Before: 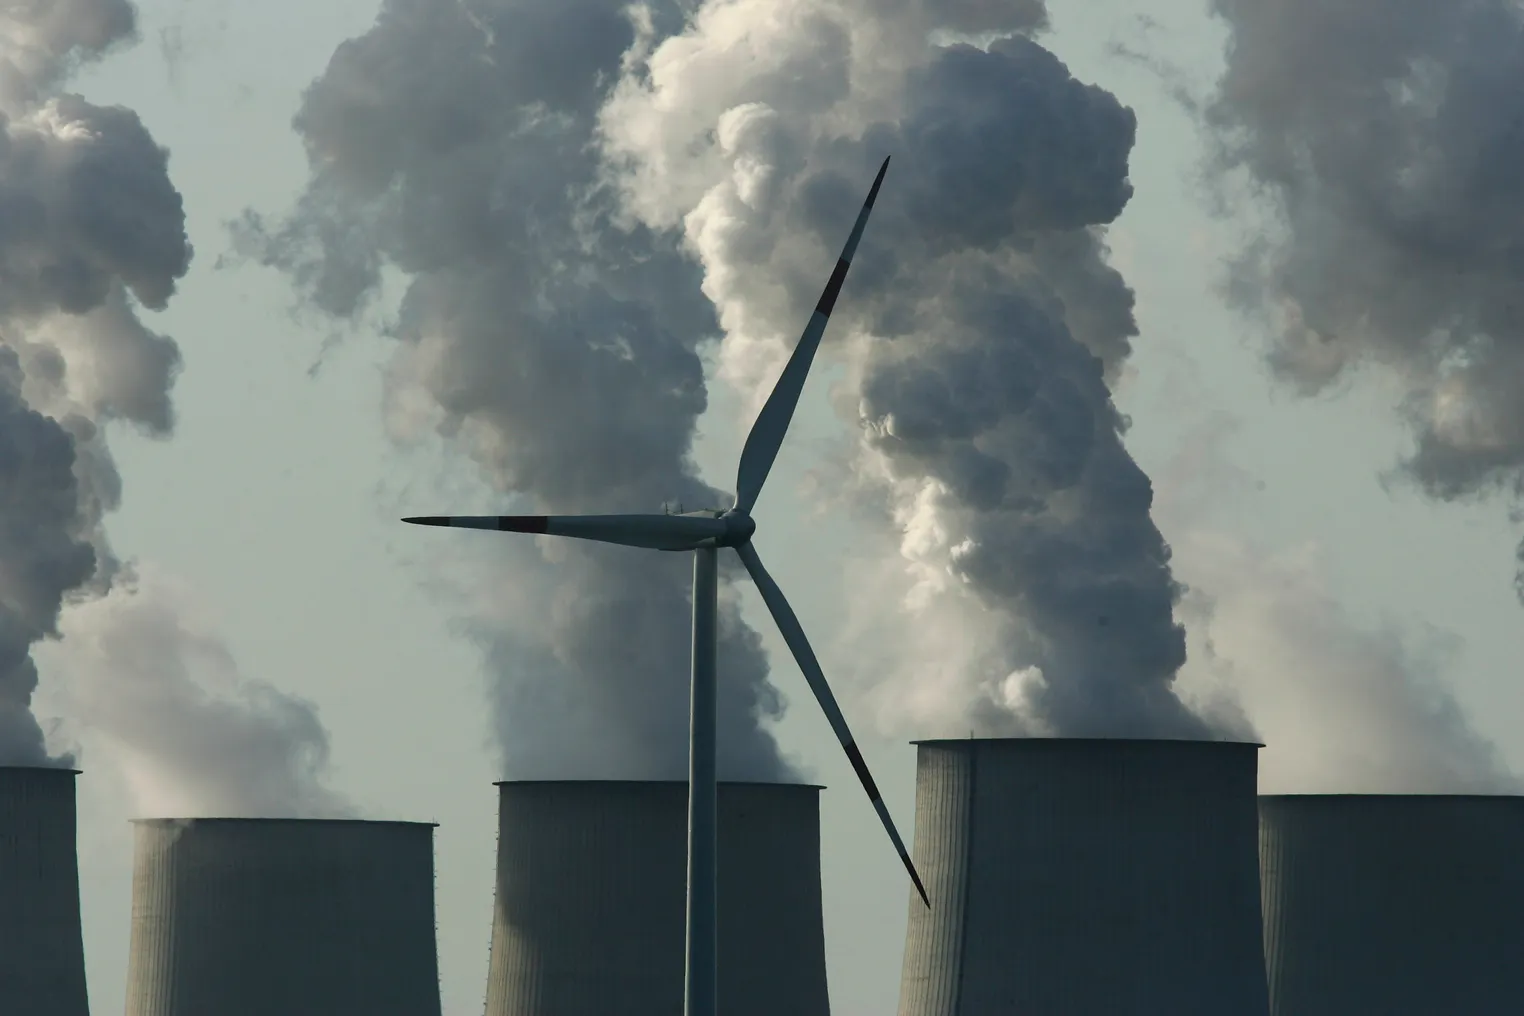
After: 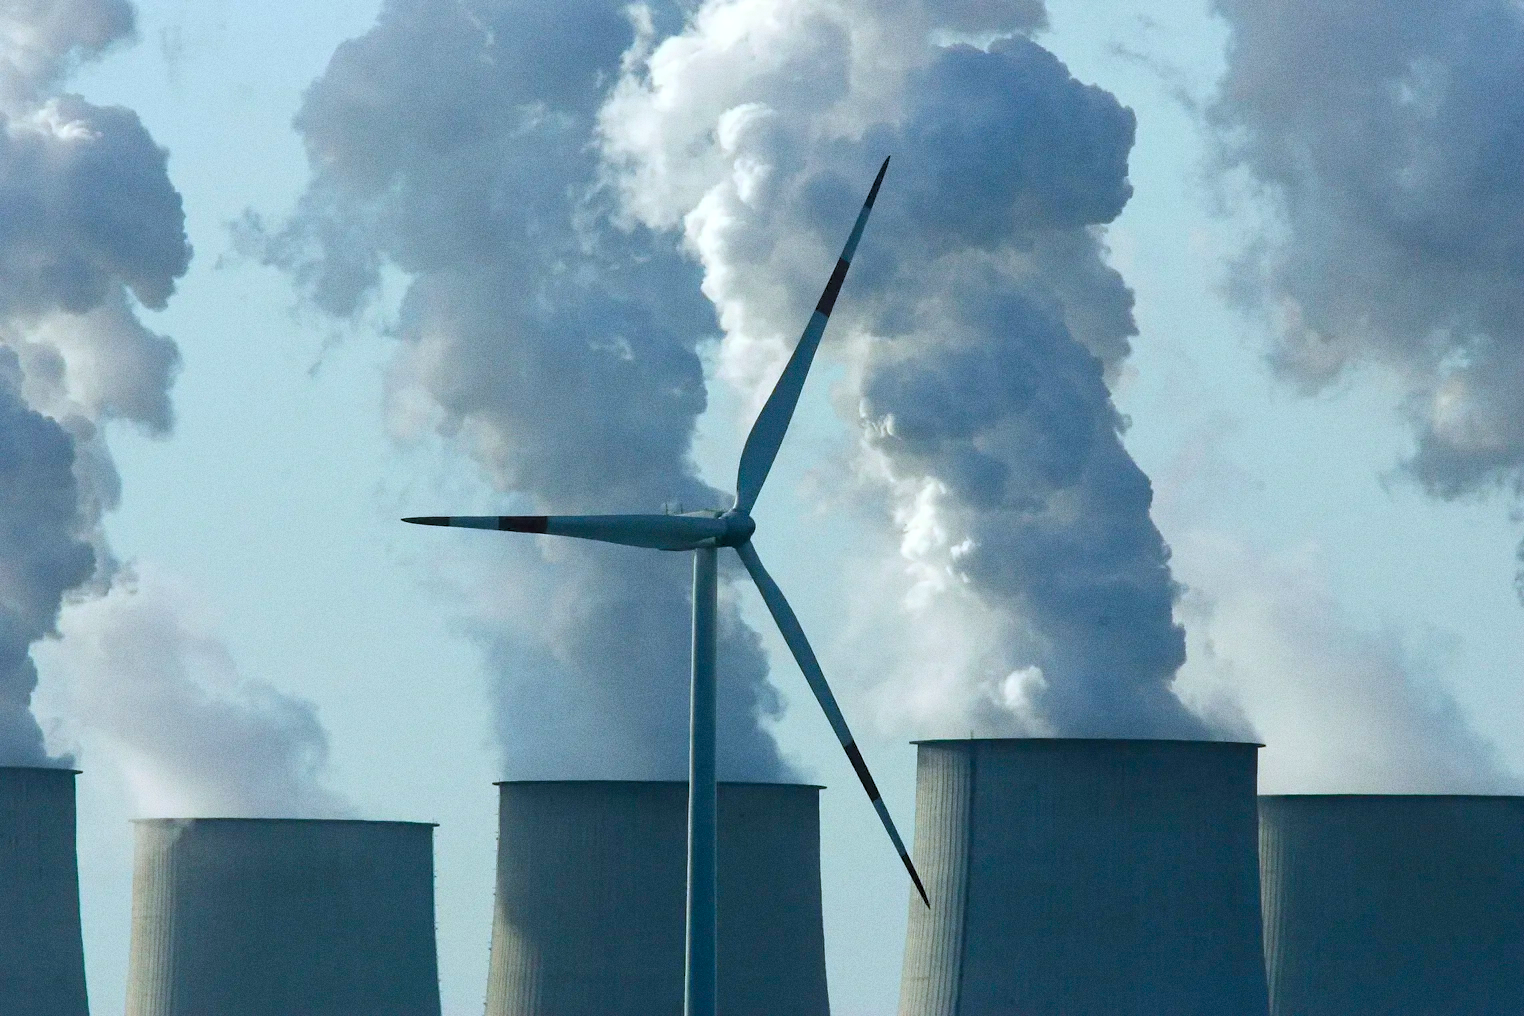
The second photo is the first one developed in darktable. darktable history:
color balance: output saturation 120%
grain: on, module defaults
levels: black 3.83%, white 90.64%, levels [0.044, 0.416, 0.908]
color calibration: x 0.37, y 0.377, temperature 4289.93 K
